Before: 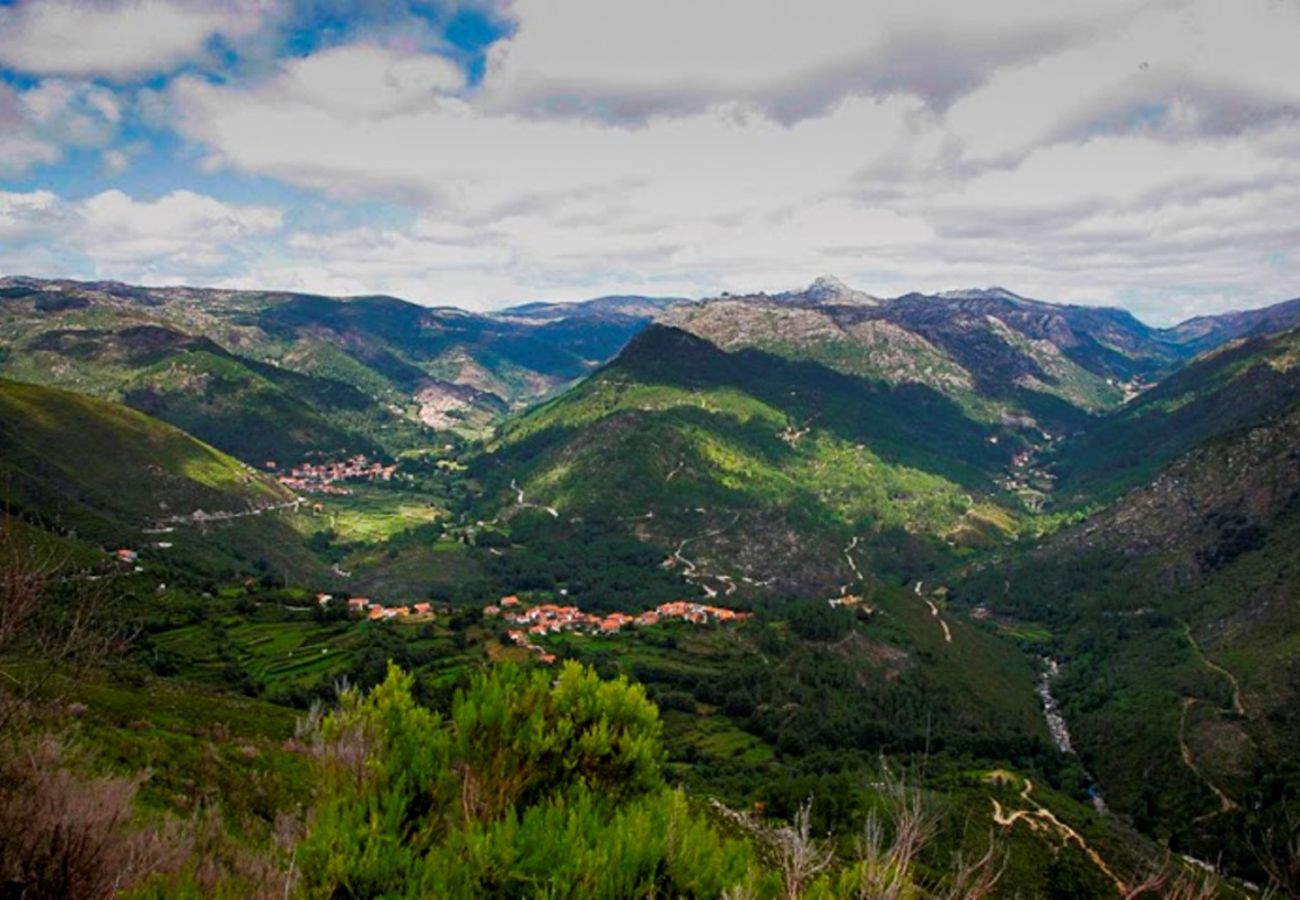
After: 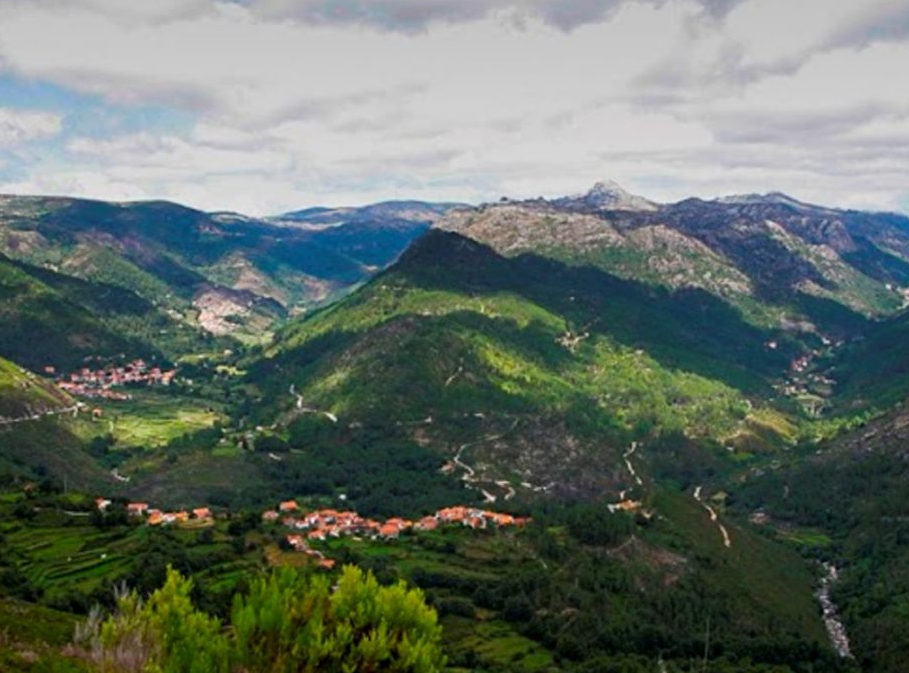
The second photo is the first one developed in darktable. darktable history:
crop and rotate: left 17.046%, top 10.659%, right 12.989%, bottom 14.553%
color balance: mode lift, gamma, gain (sRGB)
